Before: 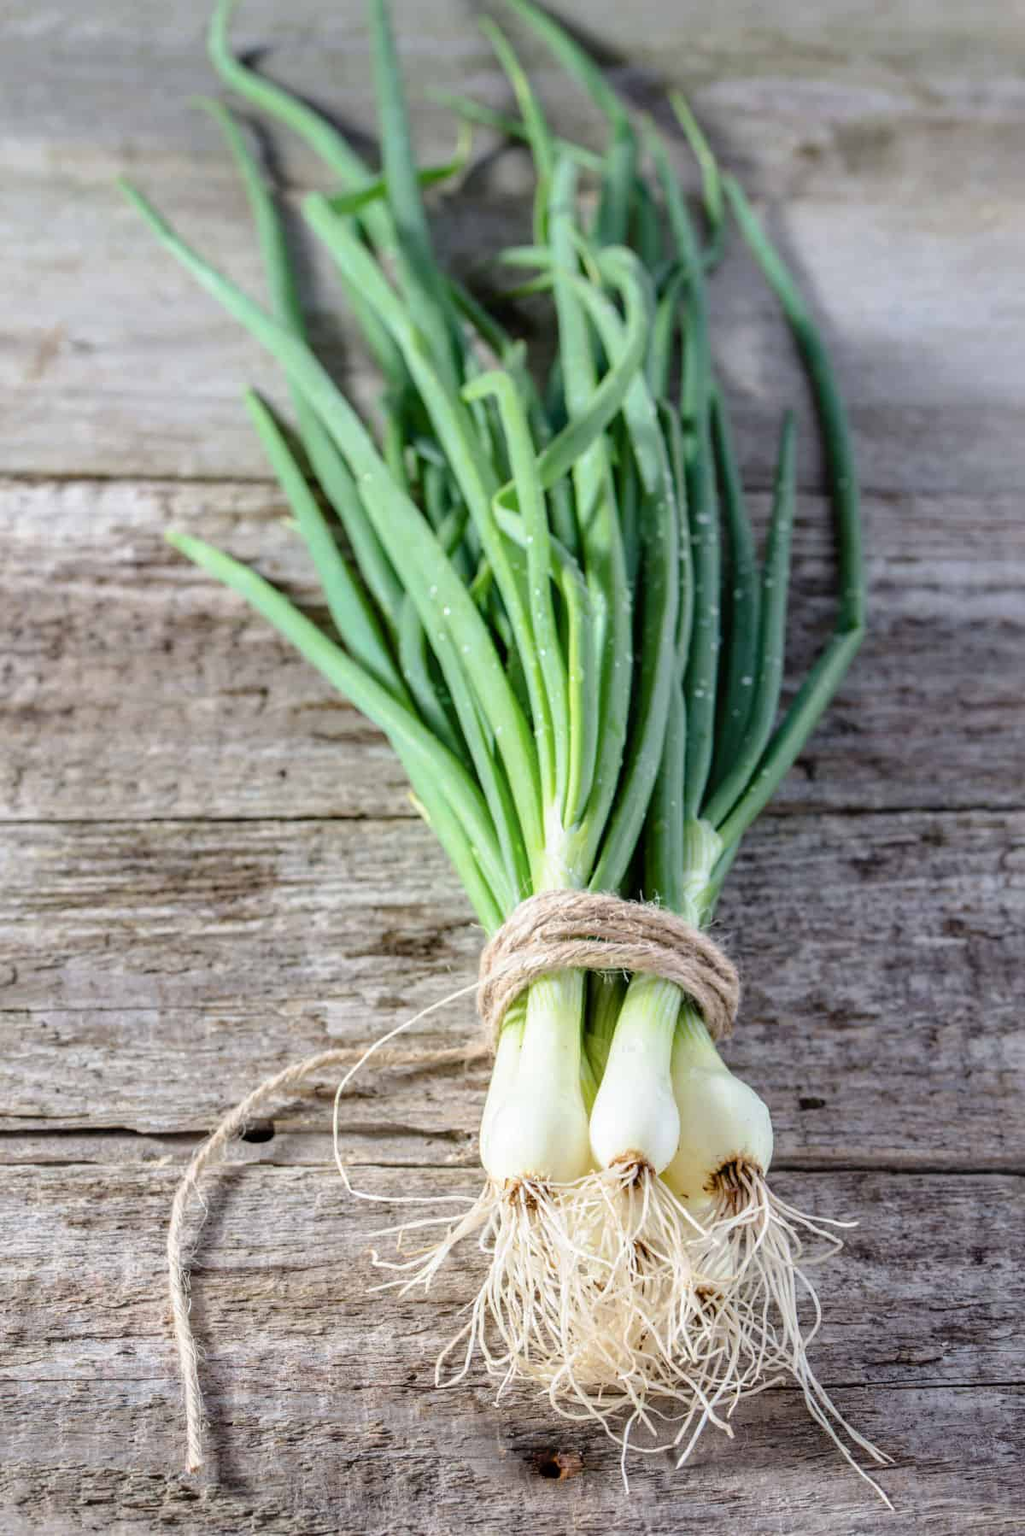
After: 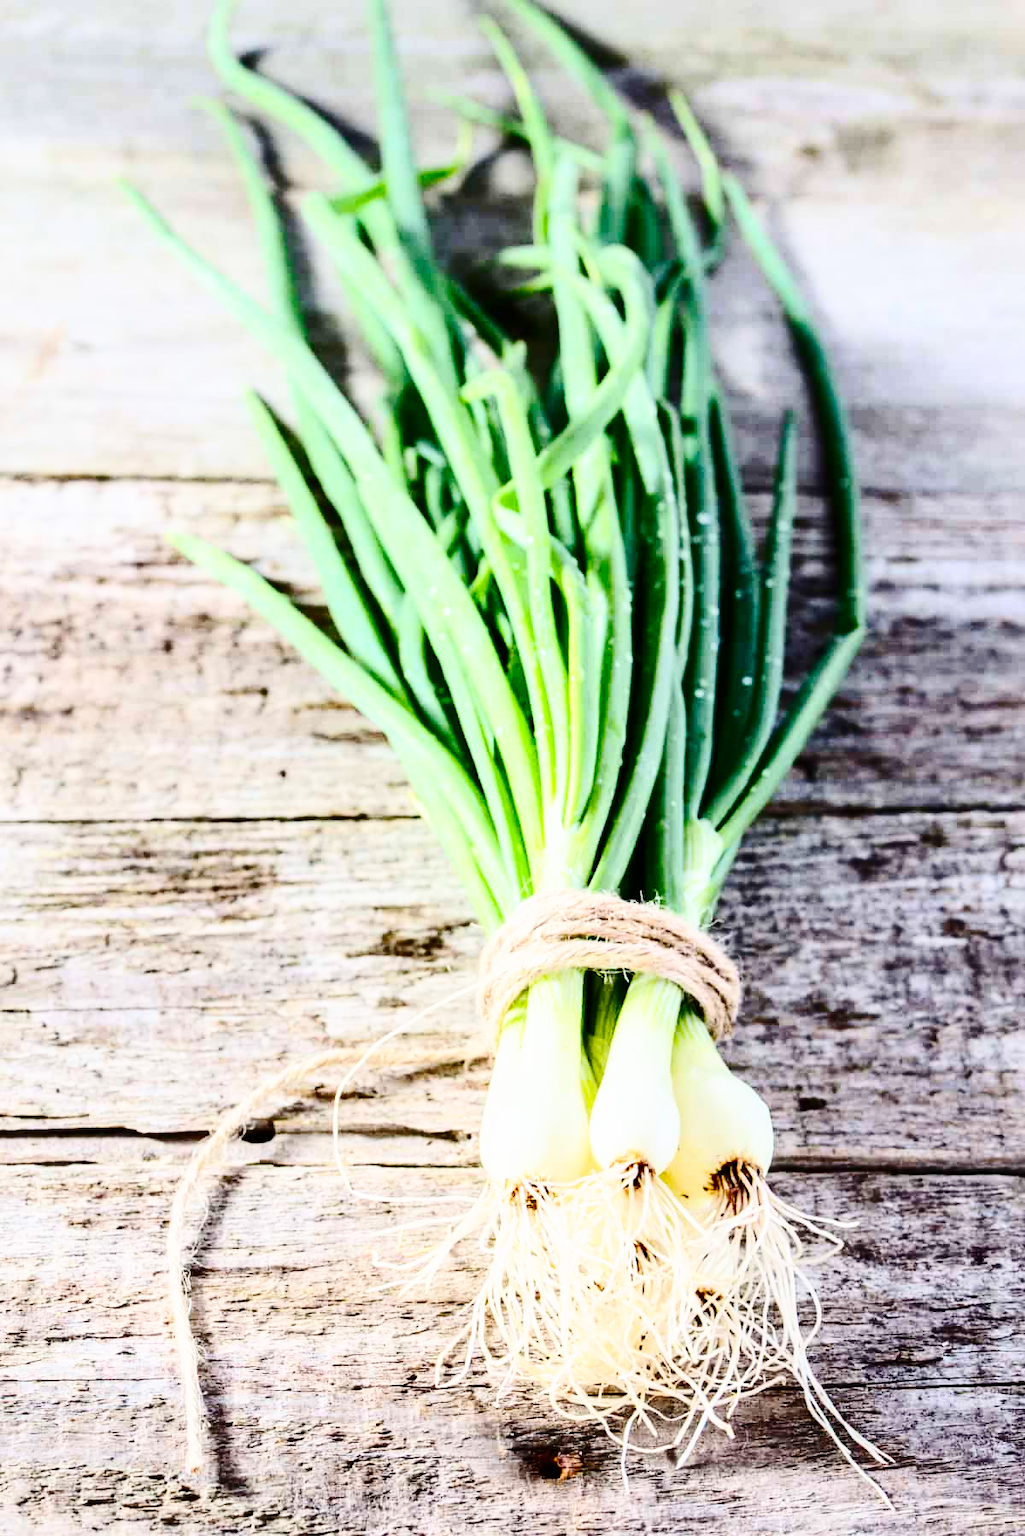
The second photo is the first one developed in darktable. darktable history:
contrast brightness saturation: contrast 0.4, brightness 0.05, saturation 0.25
base curve: curves: ch0 [(0, 0) (0.028, 0.03) (0.121, 0.232) (0.46, 0.748) (0.859, 0.968) (1, 1)], preserve colors none
exposure: exposure -0.242 EV, compensate highlight preservation false
